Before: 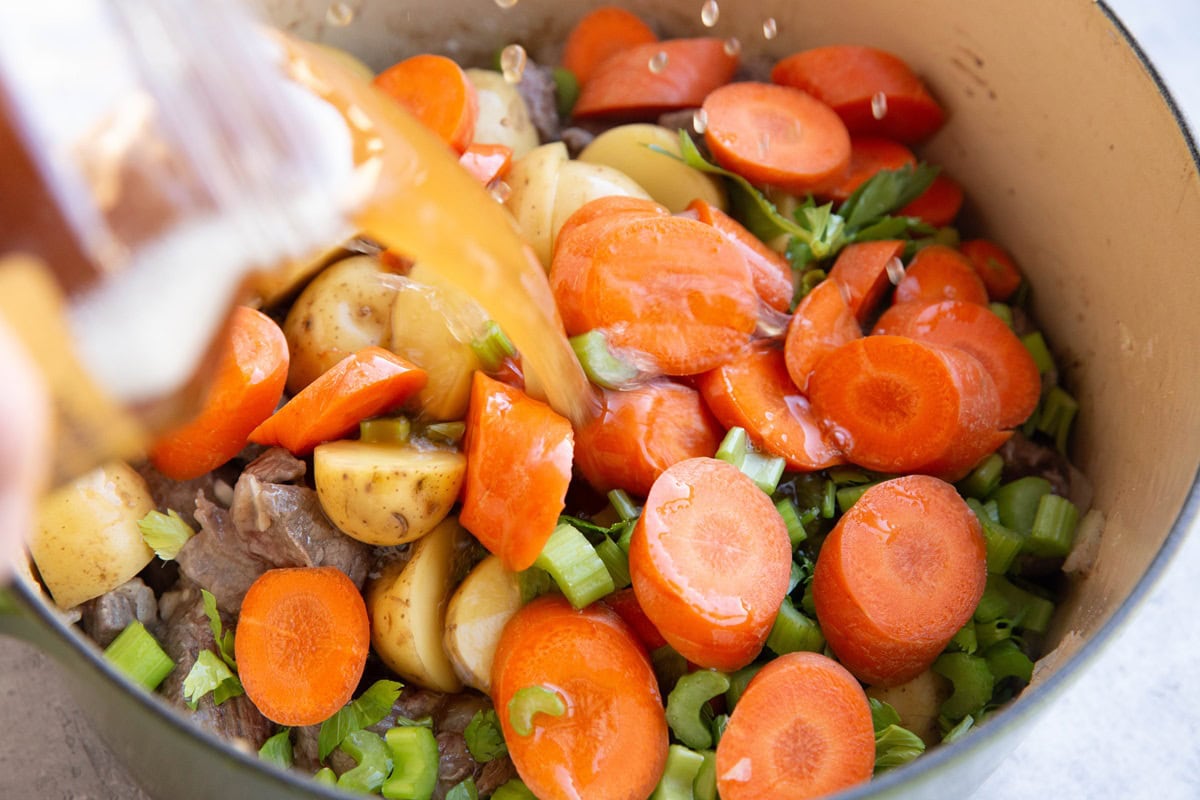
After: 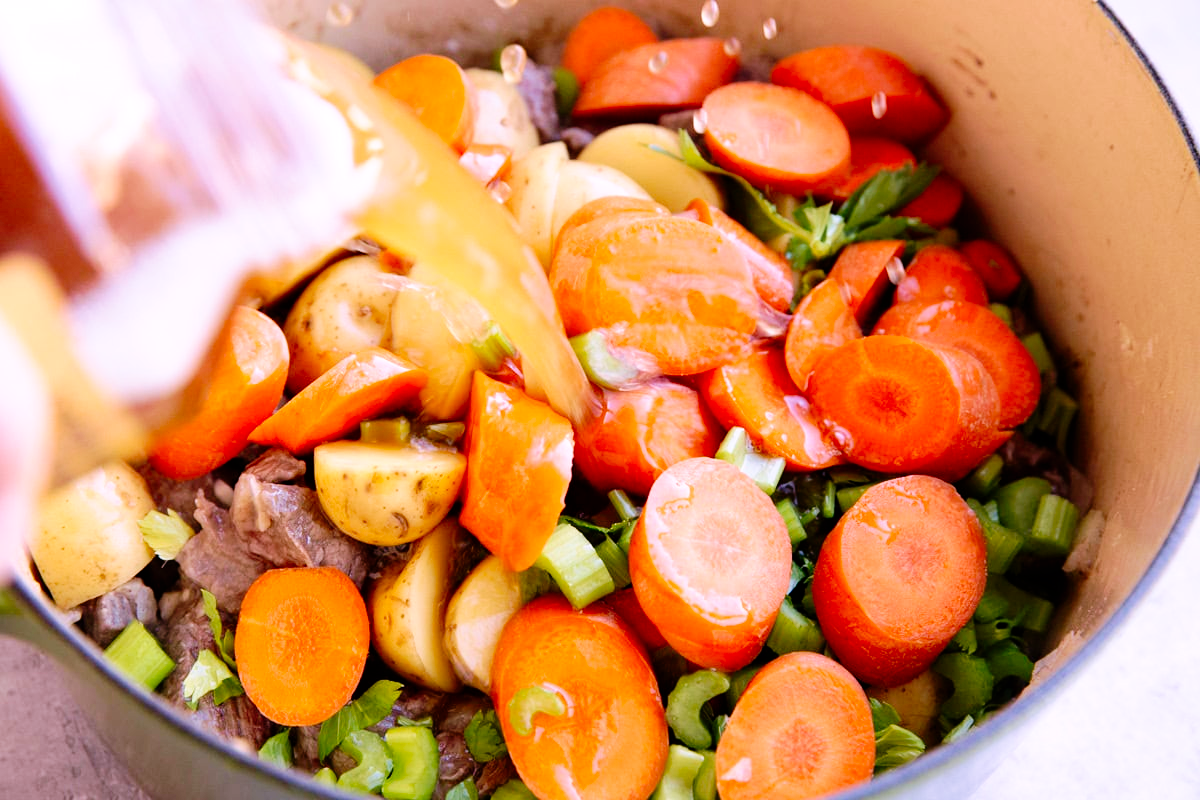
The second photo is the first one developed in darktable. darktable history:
tone curve: curves: ch0 [(0, 0) (0.003, 0) (0.011, 0.001) (0.025, 0.003) (0.044, 0.005) (0.069, 0.013) (0.1, 0.024) (0.136, 0.04) (0.177, 0.087) (0.224, 0.148) (0.277, 0.238) (0.335, 0.335) (0.399, 0.43) (0.468, 0.524) (0.543, 0.621) (0.623, 0.712) (0.709, 0.788) (0.801, 0.867) (0.898, 0.947) (1, 1)], preserve colors none
velvia: on, module defaults
white balance: red 1.066, blue 1.119
